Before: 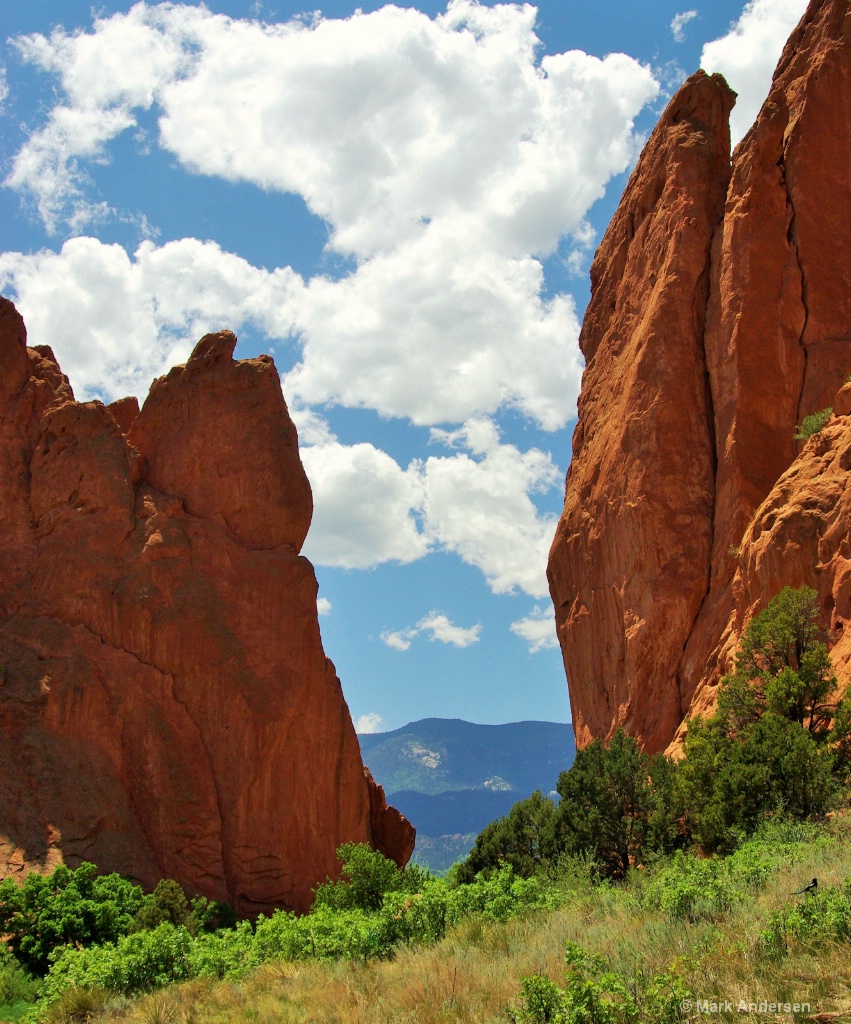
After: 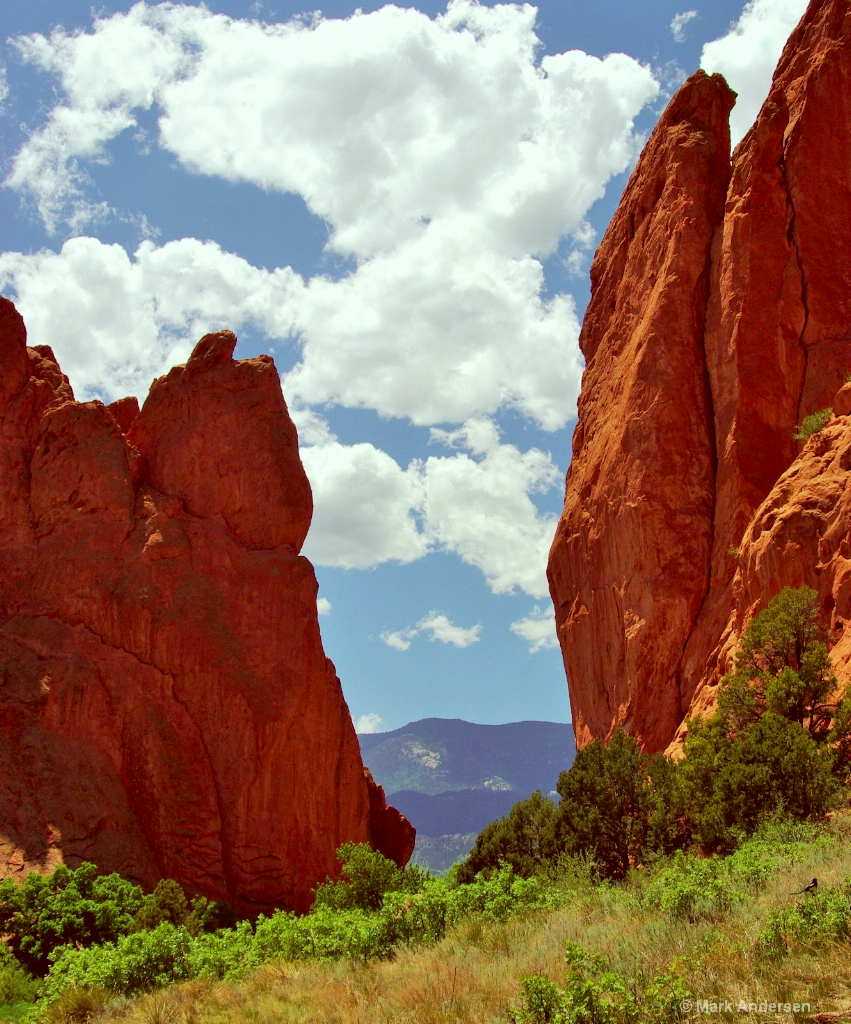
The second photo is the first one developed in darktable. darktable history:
color correction: highlights a* -7.12, highlights b* -0.184, shadows a* 20.38, shadows b* 11.5
tone equalizer: edges refinement/feathering 500, mask exposure compensation -1.57 EV, preserve details no
